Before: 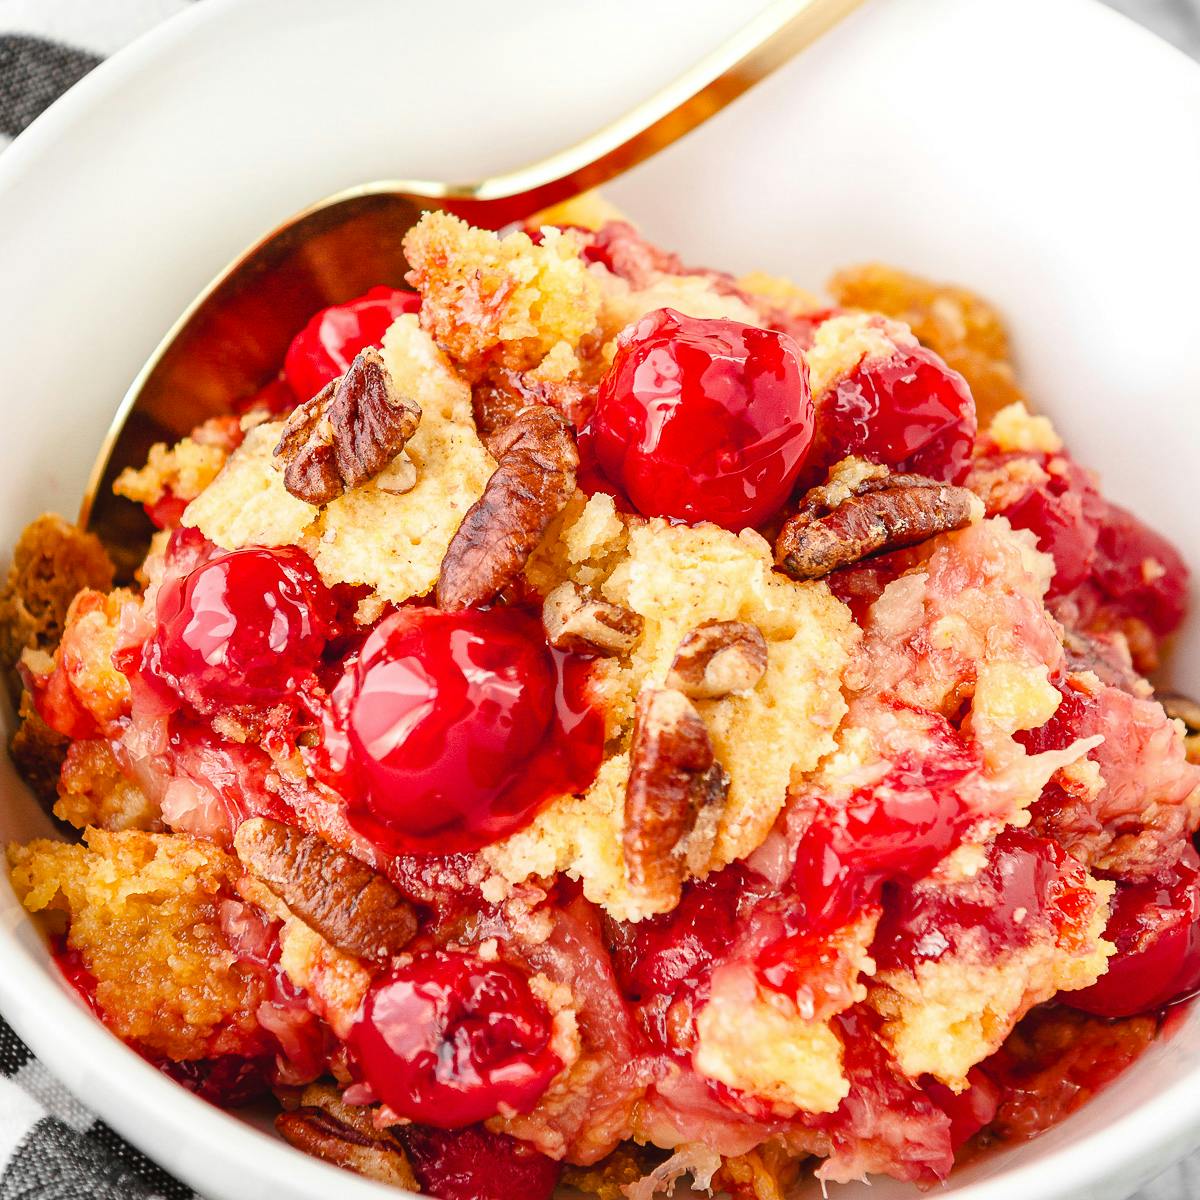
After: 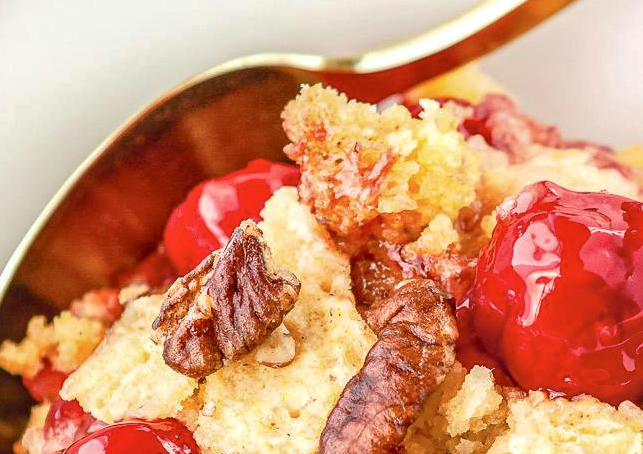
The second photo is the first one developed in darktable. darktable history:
local contrast: detail 130%
crop: left 10.121%, top 10.631%, right 36.218%, bottom 51.526%
tone curve: curves: ch0 [(0, 0) (0.003, 0.005) (0.011, 0.016) (0.025, 0.036) (0.044, 0.071) (0.069, 0.112) (0.1, 0.149) (0.136, 0.187) (0.177, 0.228) (0.224, 0.272) (0.277, 0.32) (0.335, 0.374) (0.399, 0.429) (0.468, 0.479) (0.543, 0.538) (0.623, 0.609) (0.709, 0.697) (0.801, 0.789) (0.898, 0.876) (1, 1)], preserve colors none
